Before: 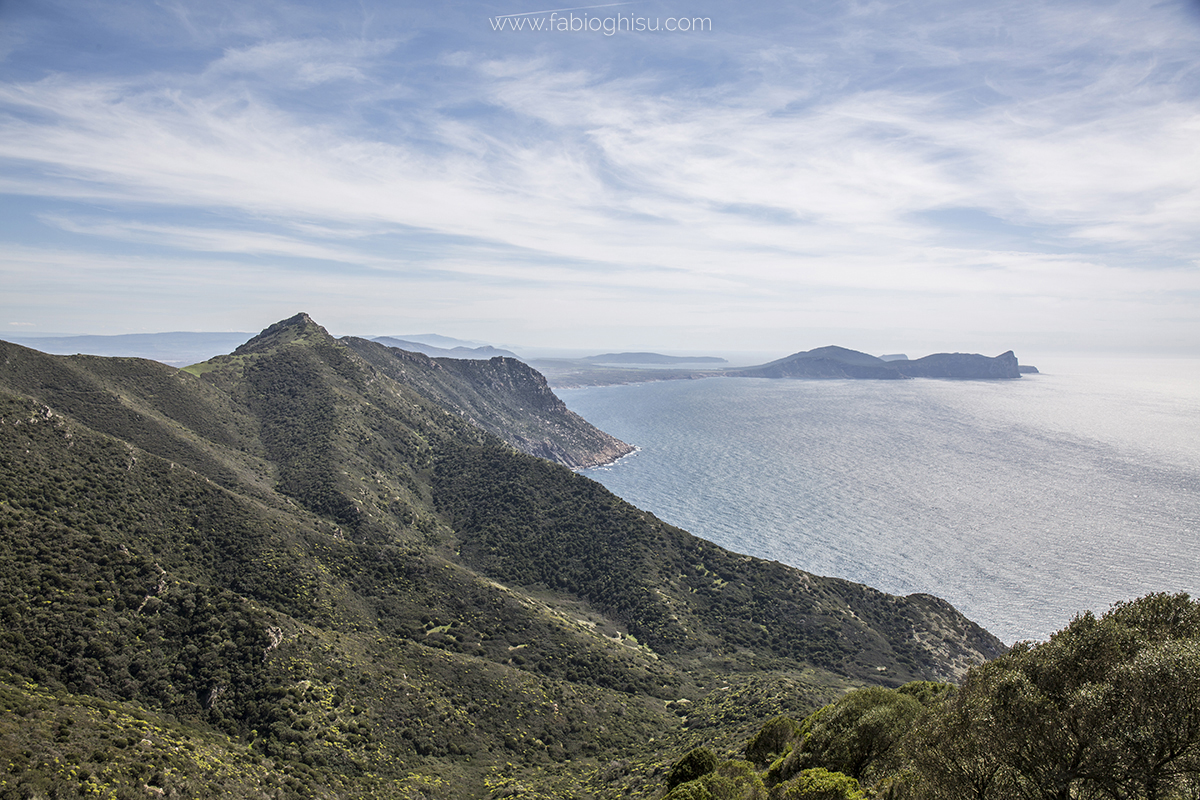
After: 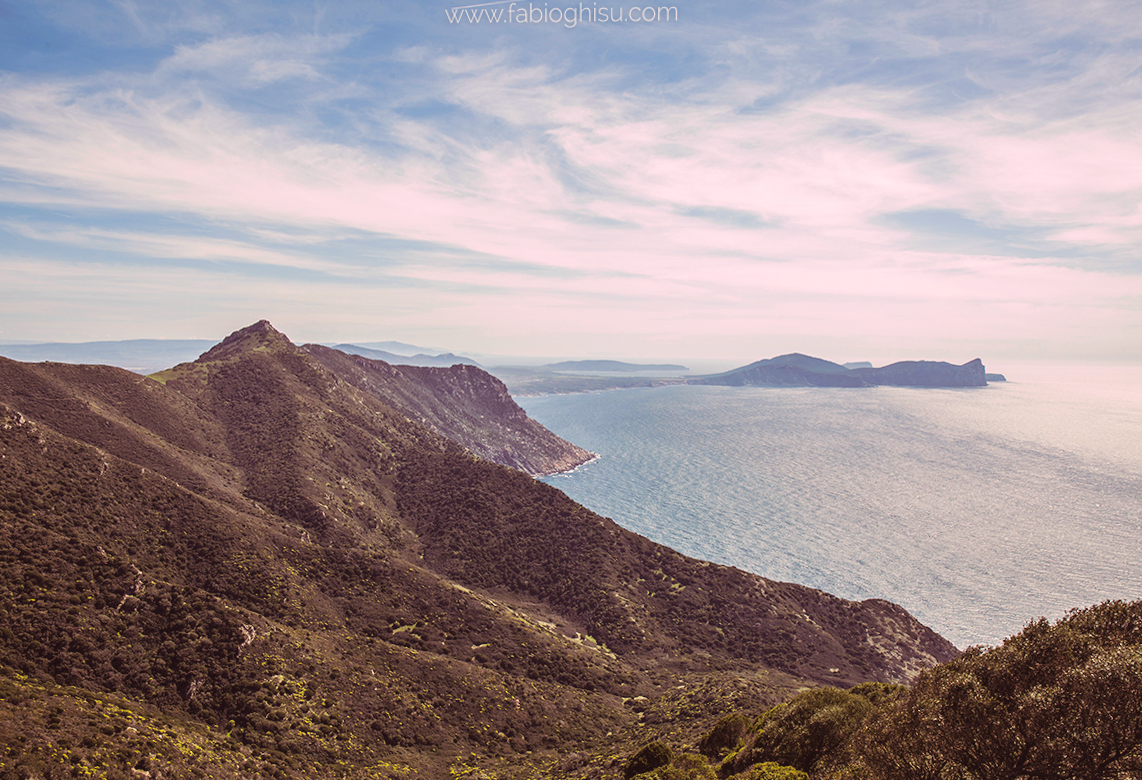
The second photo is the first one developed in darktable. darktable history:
white balance: emerald 1
rotate and perspective: rotation 0.074°, lens shift (vertical) 0.096, lens shift (horizontal) -0.041, crop left 0.043, crop right 0.952, crop top 0.024, crop bottom 0.979
split-toning: highlights › hue 298.8°, highlights › saturation 0.73, compress 41.76%
color balance rgb: shadows lift › chroma 2%, shadows lift › hue 247.2°, power › chroma 0.3%, power › hue 25.2°, highlights gain › chroma 3%, highlights gain › hue 60°, global offset › luminance 0.75%, perceptual saturation grading › global saturation 20%, perceptual saturation grading › highlights -20%, perceptual saturation grading › shadows 30%, global vibrance 20%
